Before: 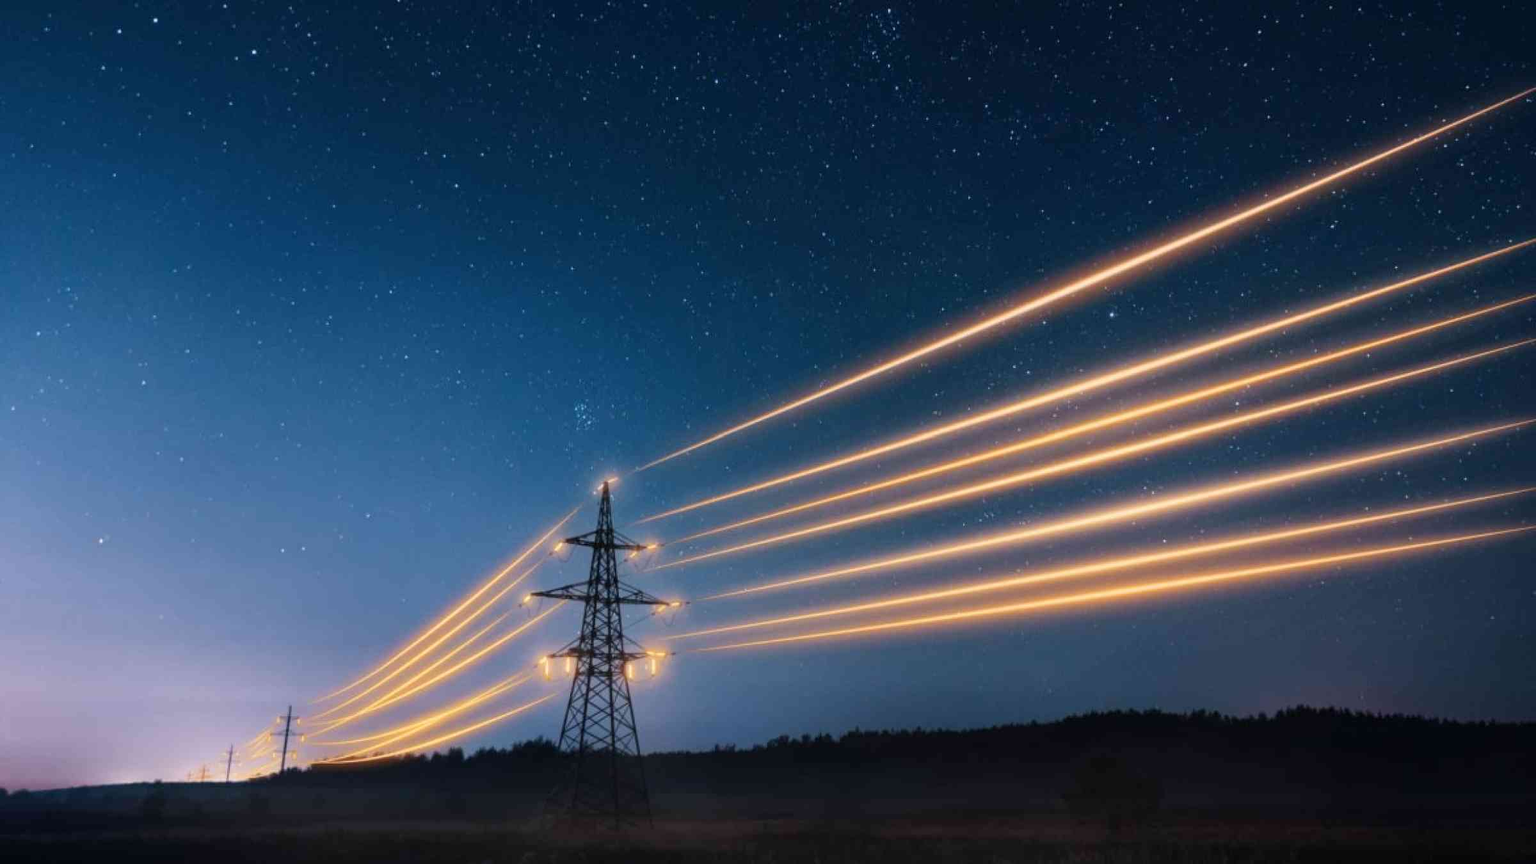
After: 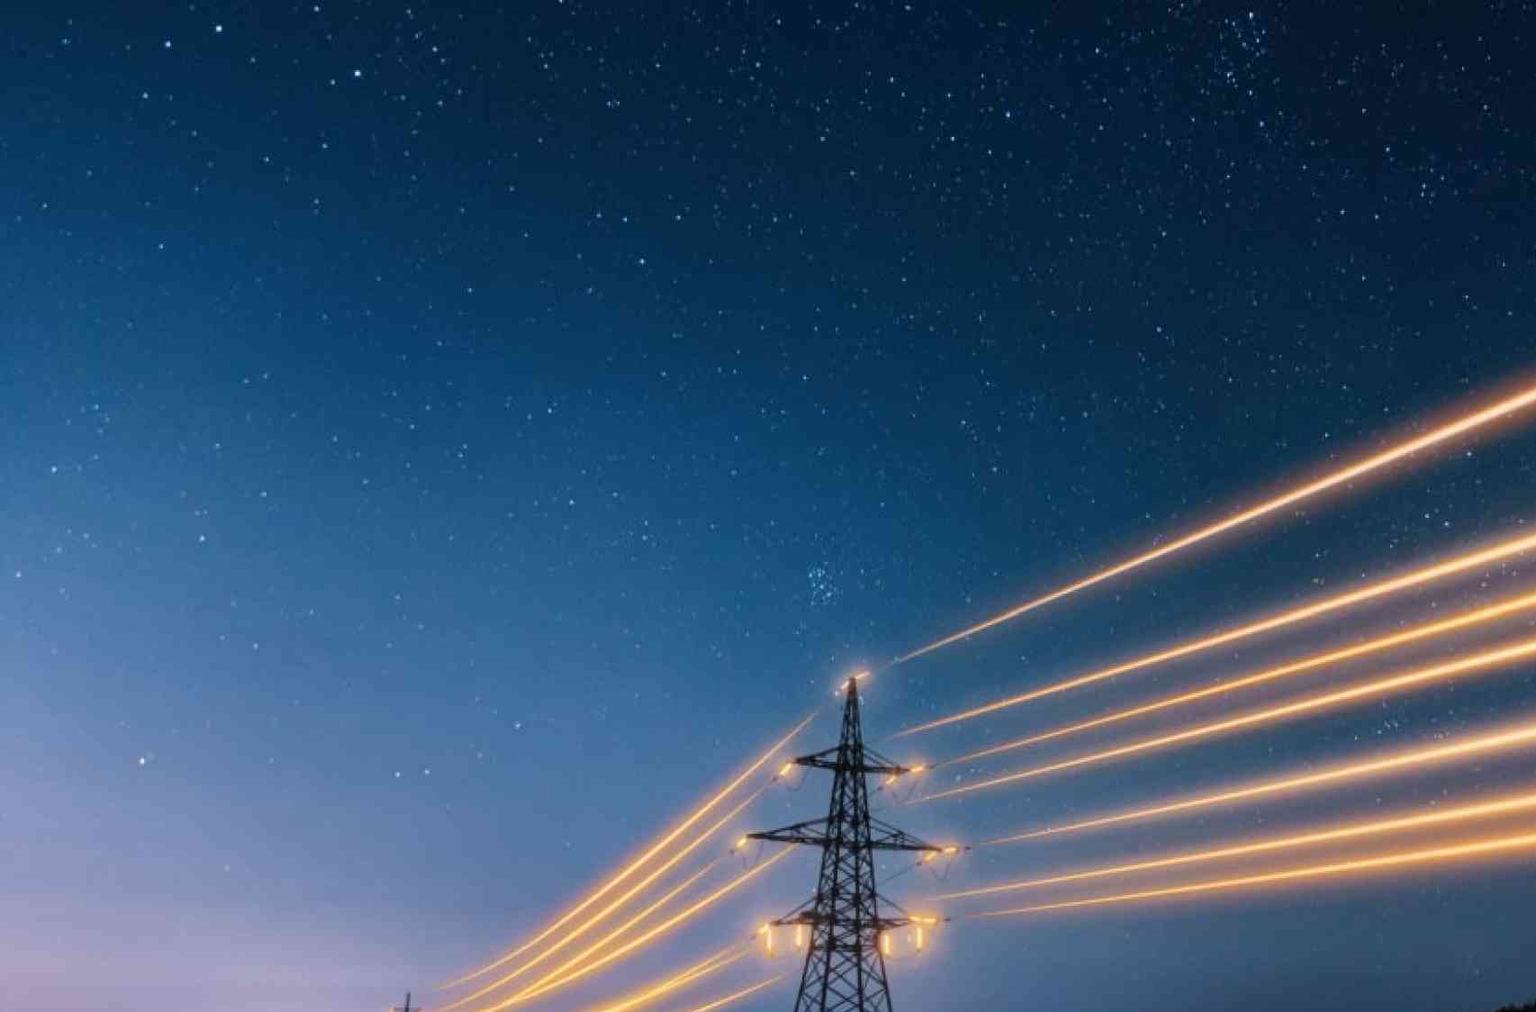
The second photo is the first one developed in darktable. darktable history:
crop: right 28.885%, bottom 16.626%
